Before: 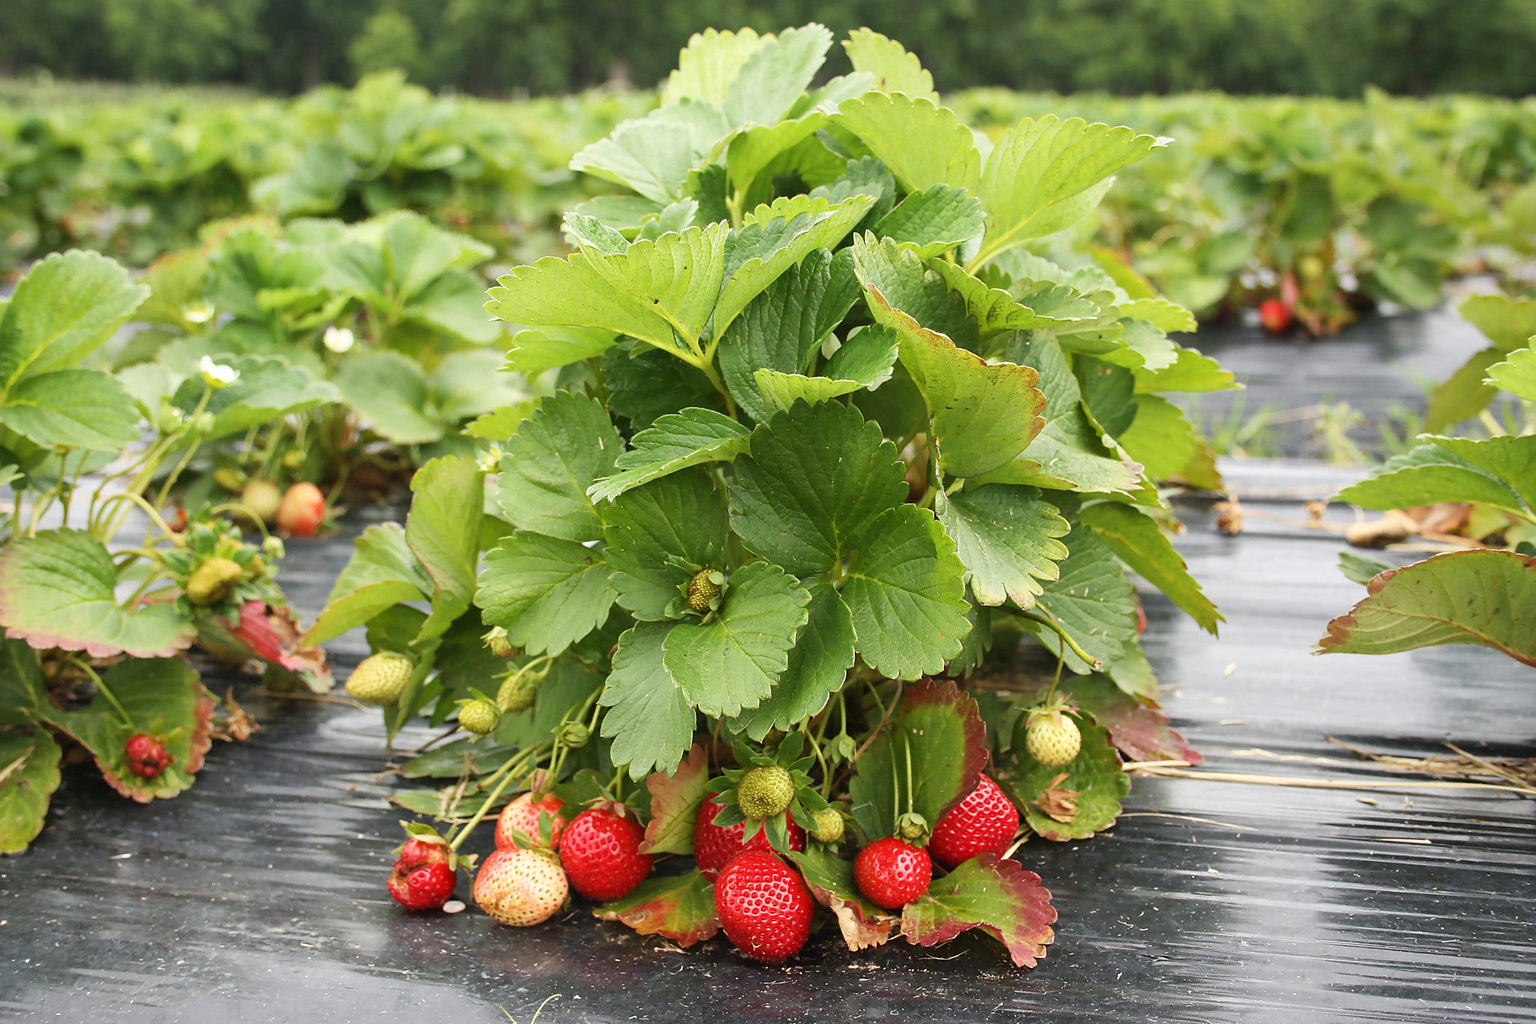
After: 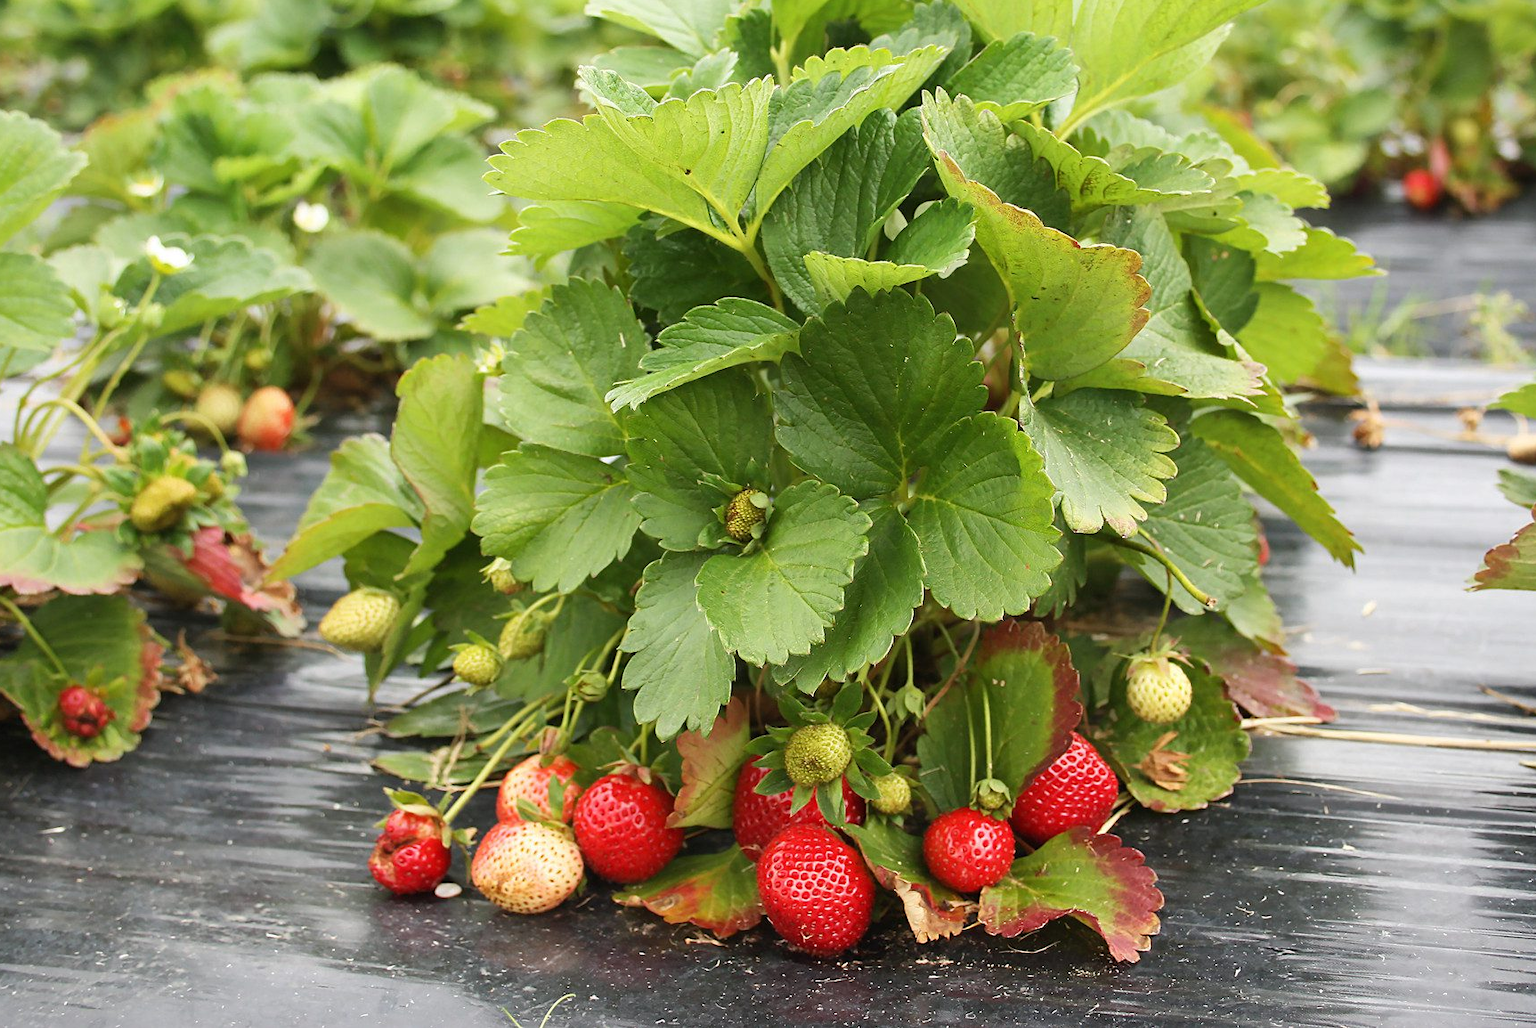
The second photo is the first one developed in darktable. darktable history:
exposure: compensate highlight preservation false
crop and rotate: left 5.014%, top 15.352%, right 10.687%
